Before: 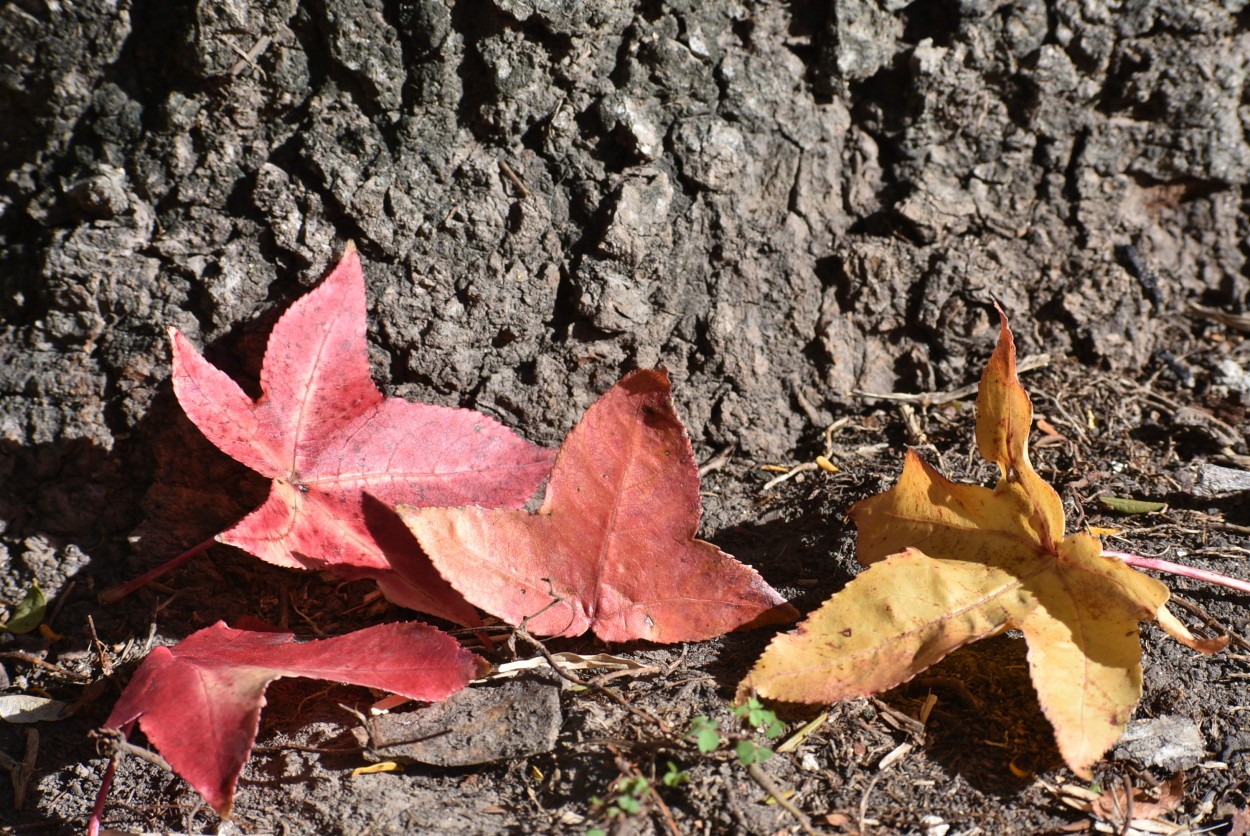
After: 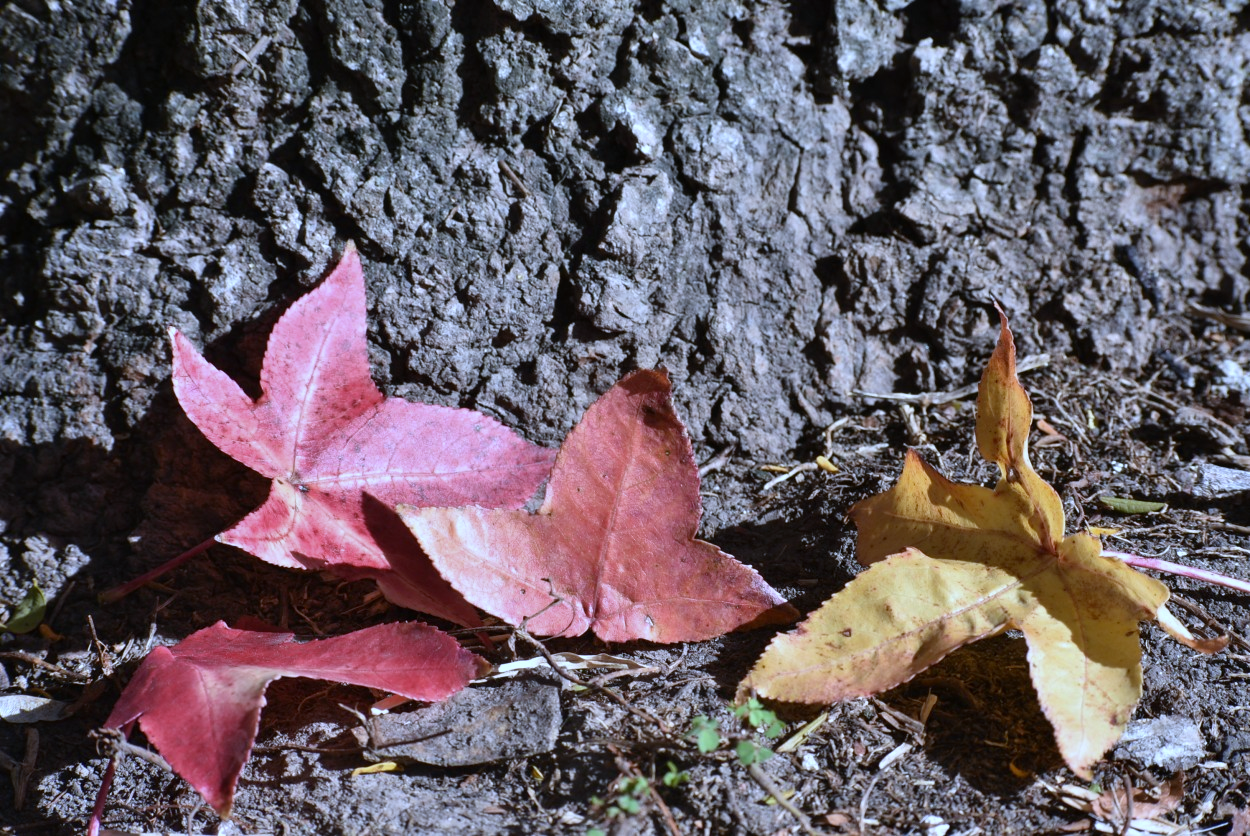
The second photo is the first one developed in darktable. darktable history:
tone equalizer: on, module defaults
white balance: red 0.871, blue 1.249
